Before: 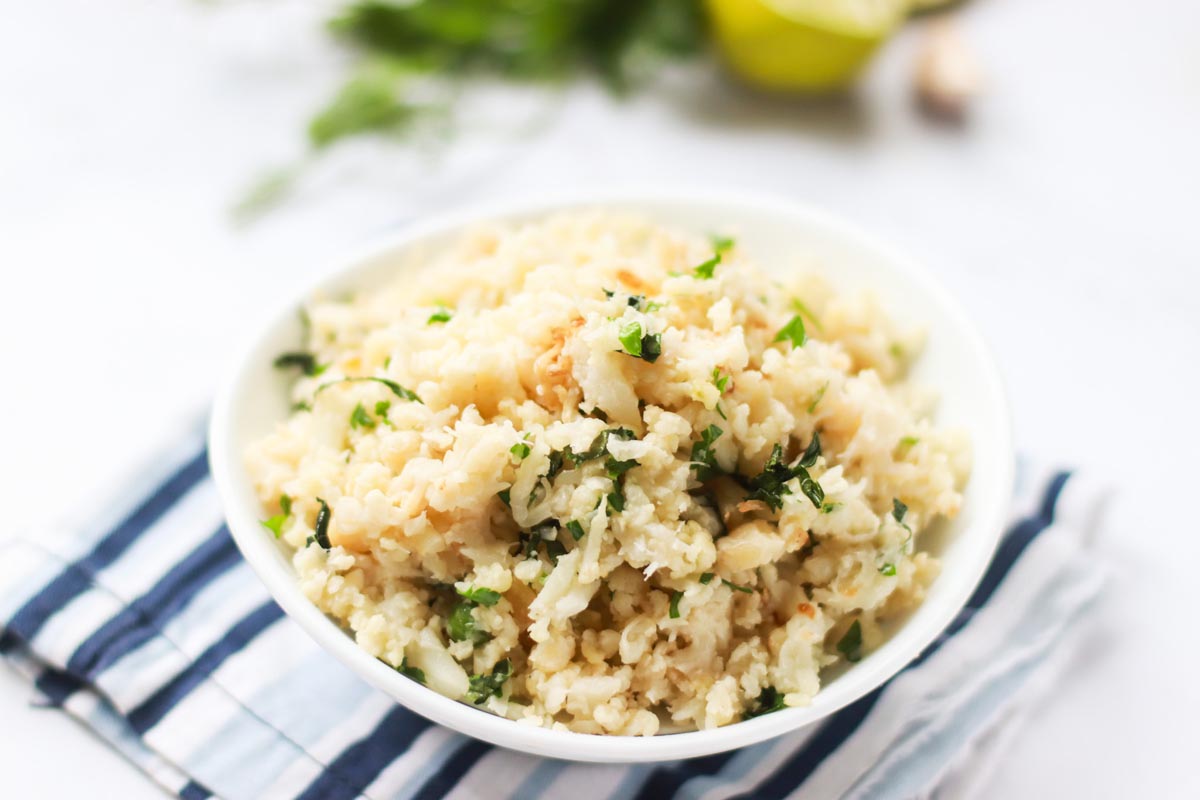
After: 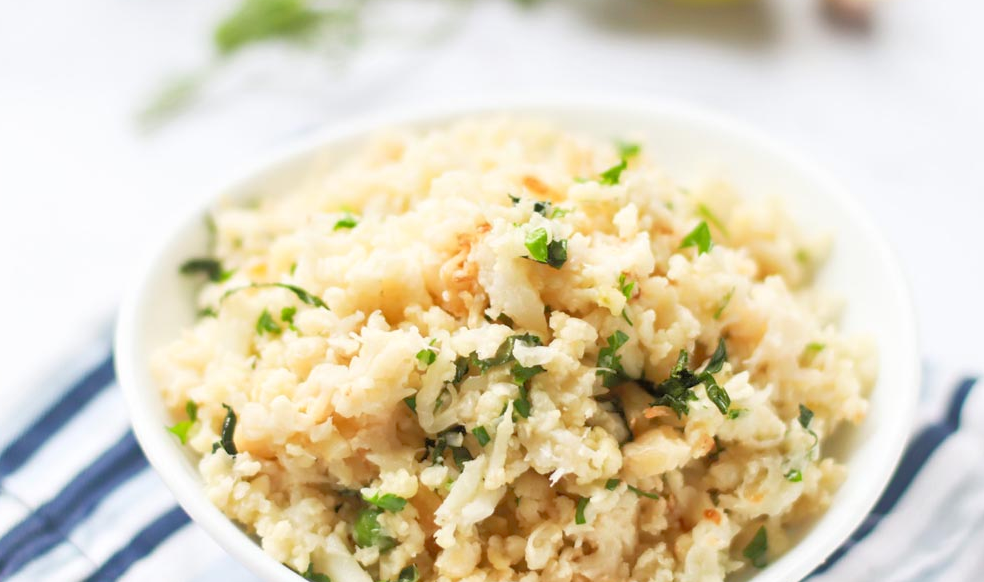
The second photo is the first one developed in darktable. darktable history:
crop: left 7.856%, top 11.836%, right 10.12%, bottom 15.387%
tone equalizer: -7 EV 0.15 EV, -6 EV 0.6 EV, -5 EV 1.15 EV, -4 EV 1.33 EV, -3 EV 1.15 EV, -2 EV 0.6 EV, -1 EV 0.15 EV, mask exposure compensation -0.5 EV
